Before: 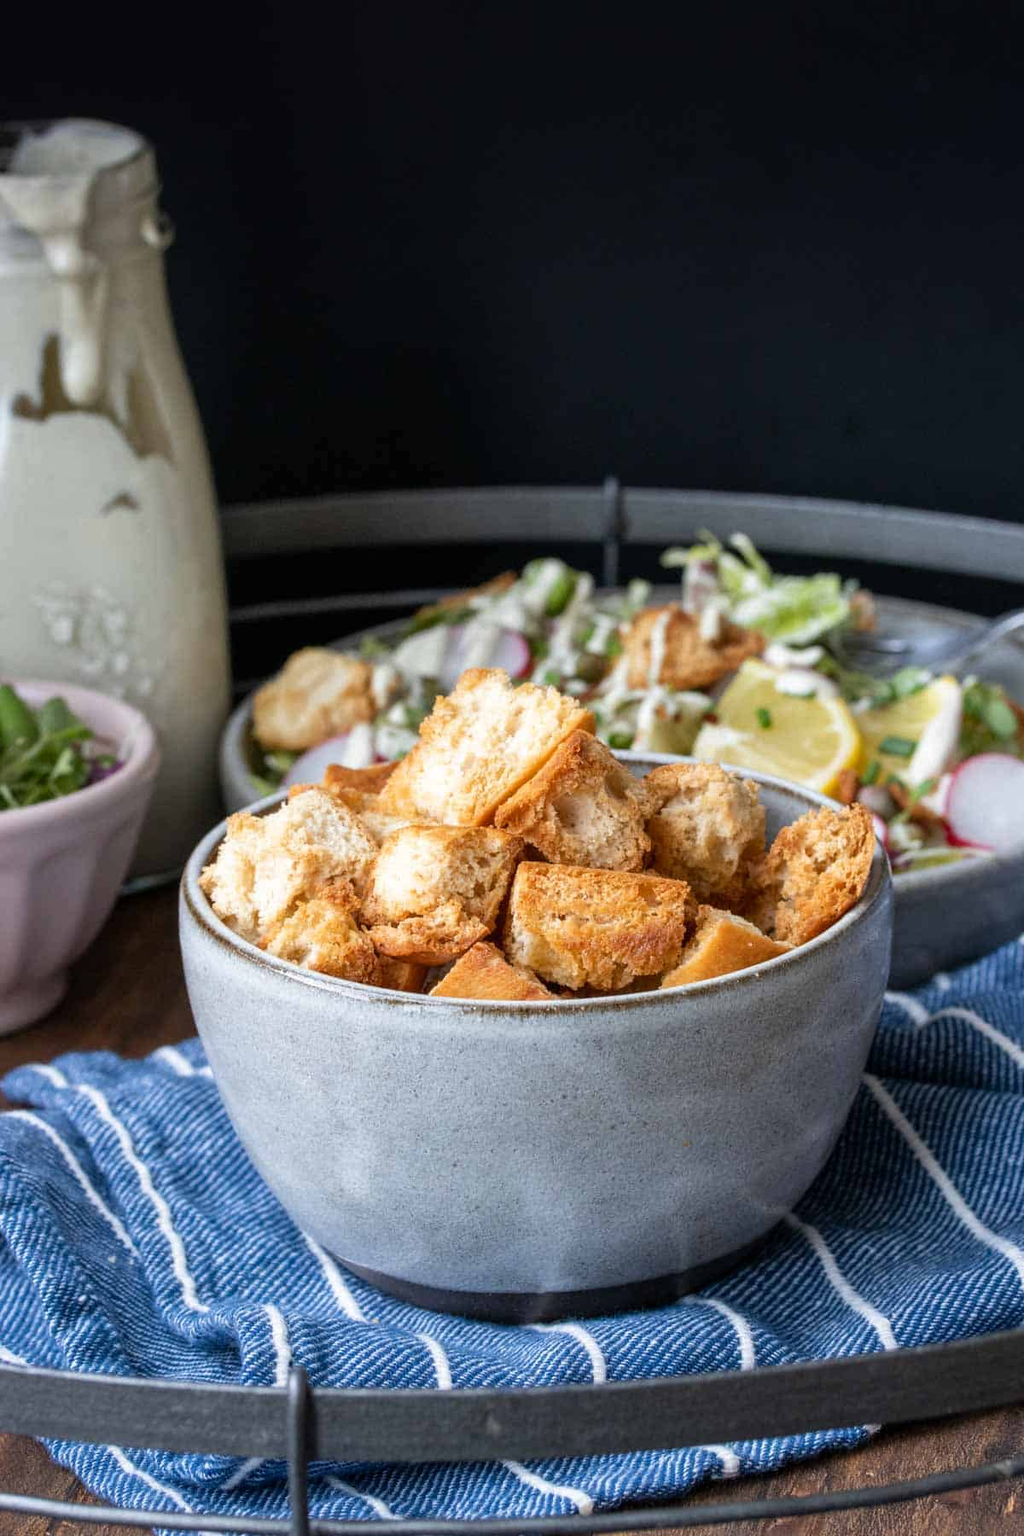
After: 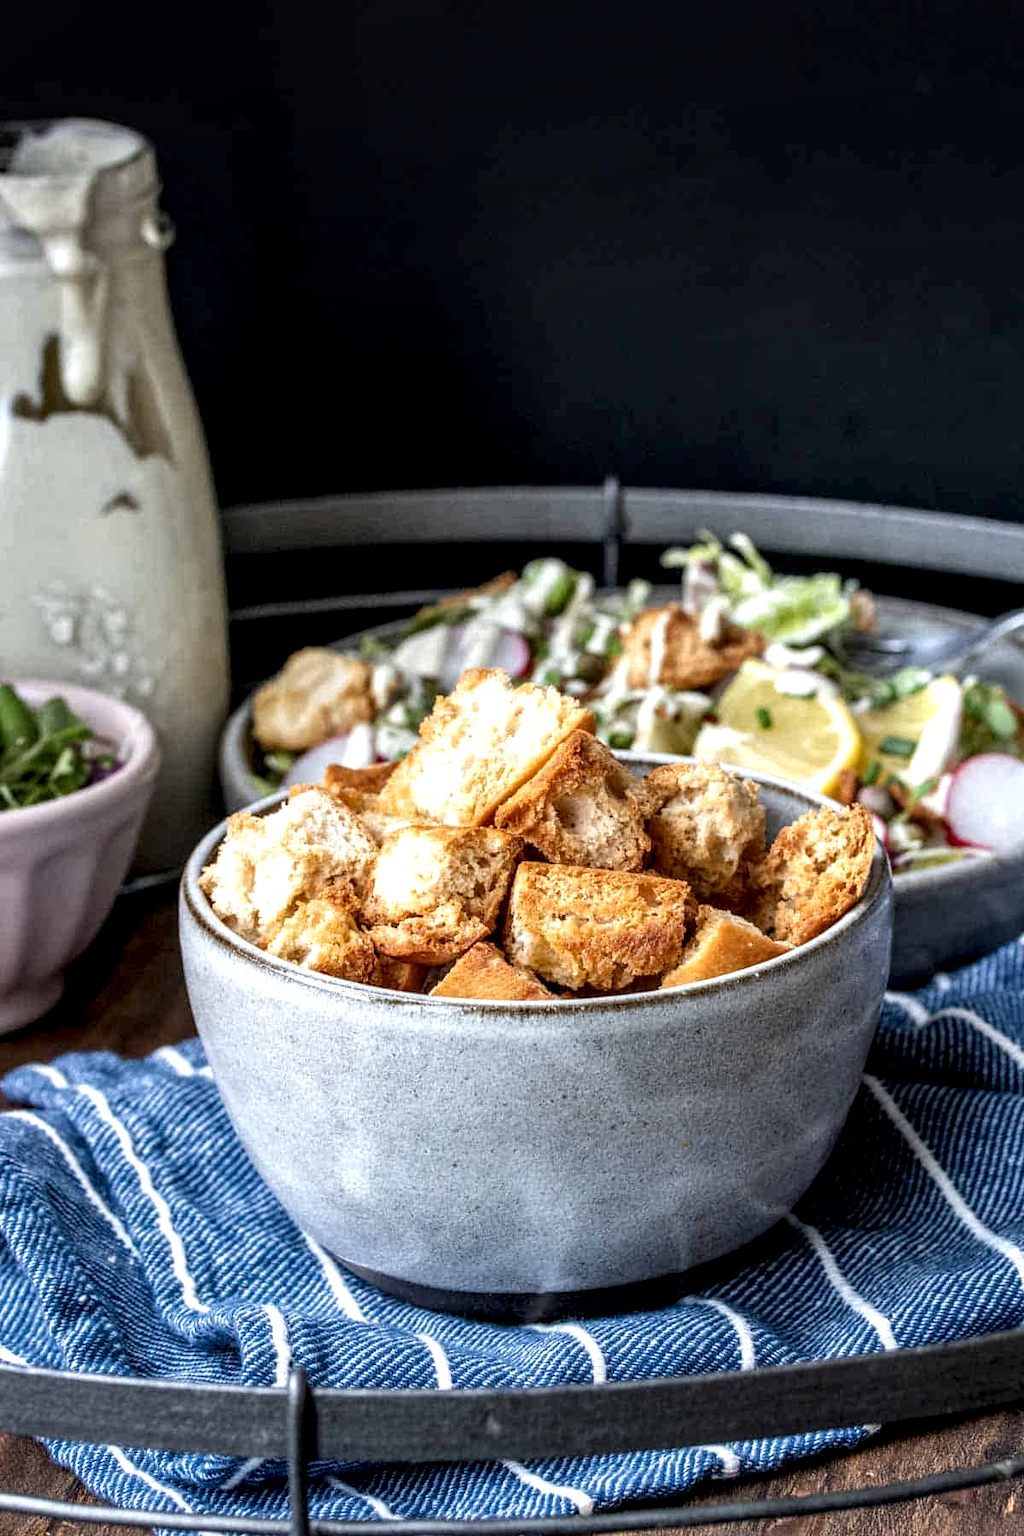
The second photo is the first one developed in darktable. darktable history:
local contrast: highlights 64%, shadows 54%, detail 168%, midtone range 0.52
